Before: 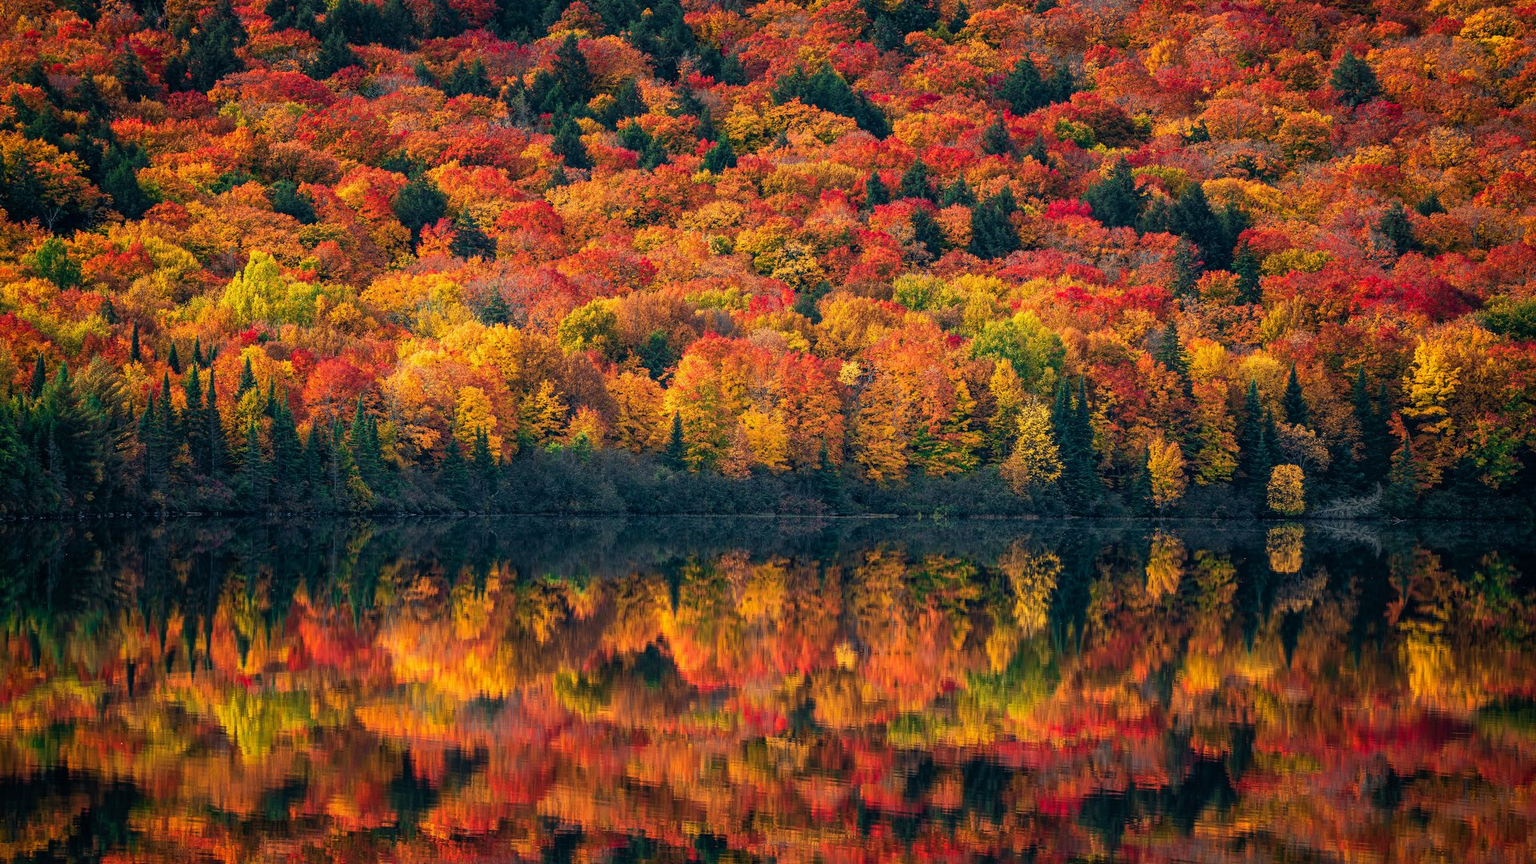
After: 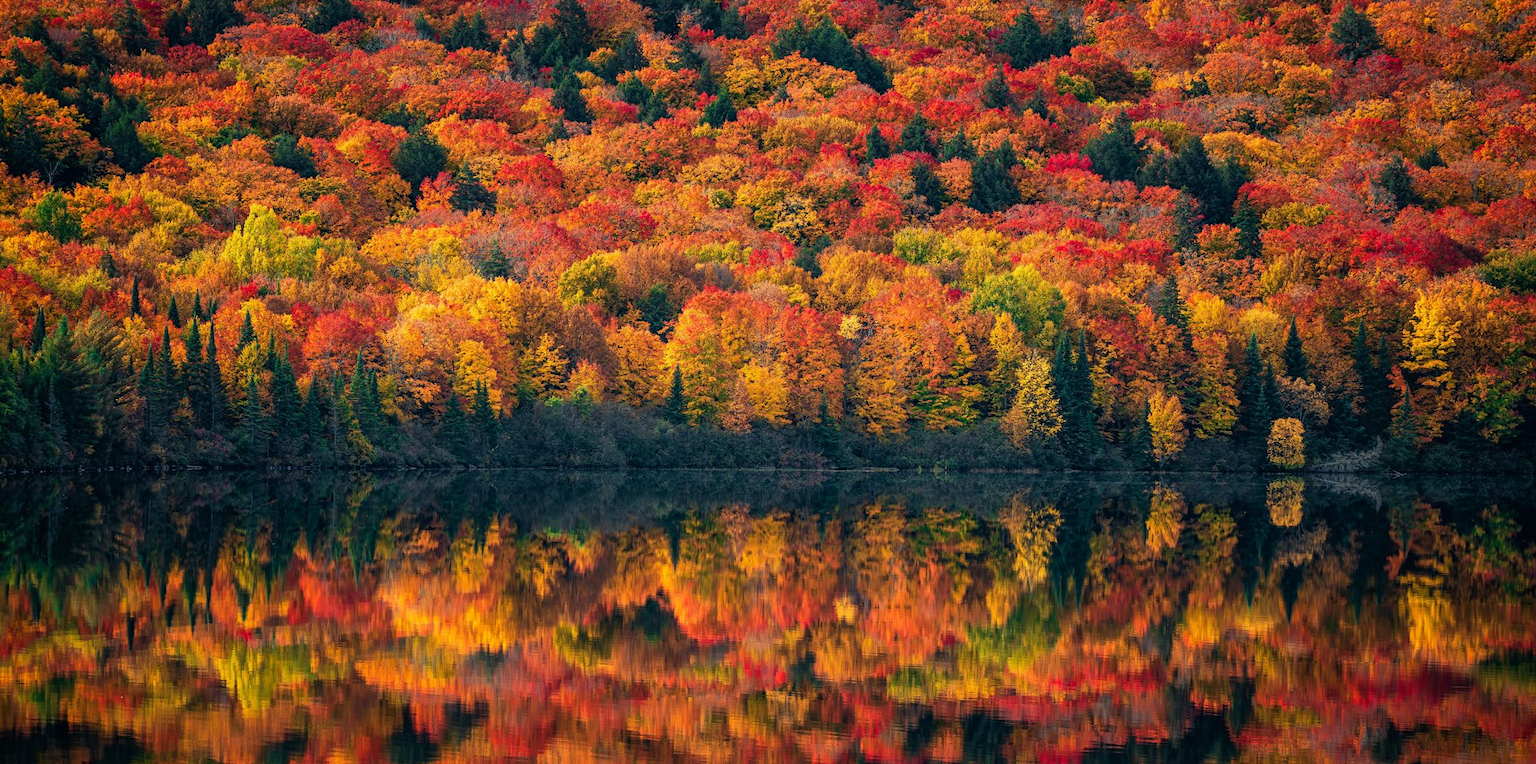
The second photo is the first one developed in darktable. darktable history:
crop and rotate: top 5.509%, bottom 5.933%
